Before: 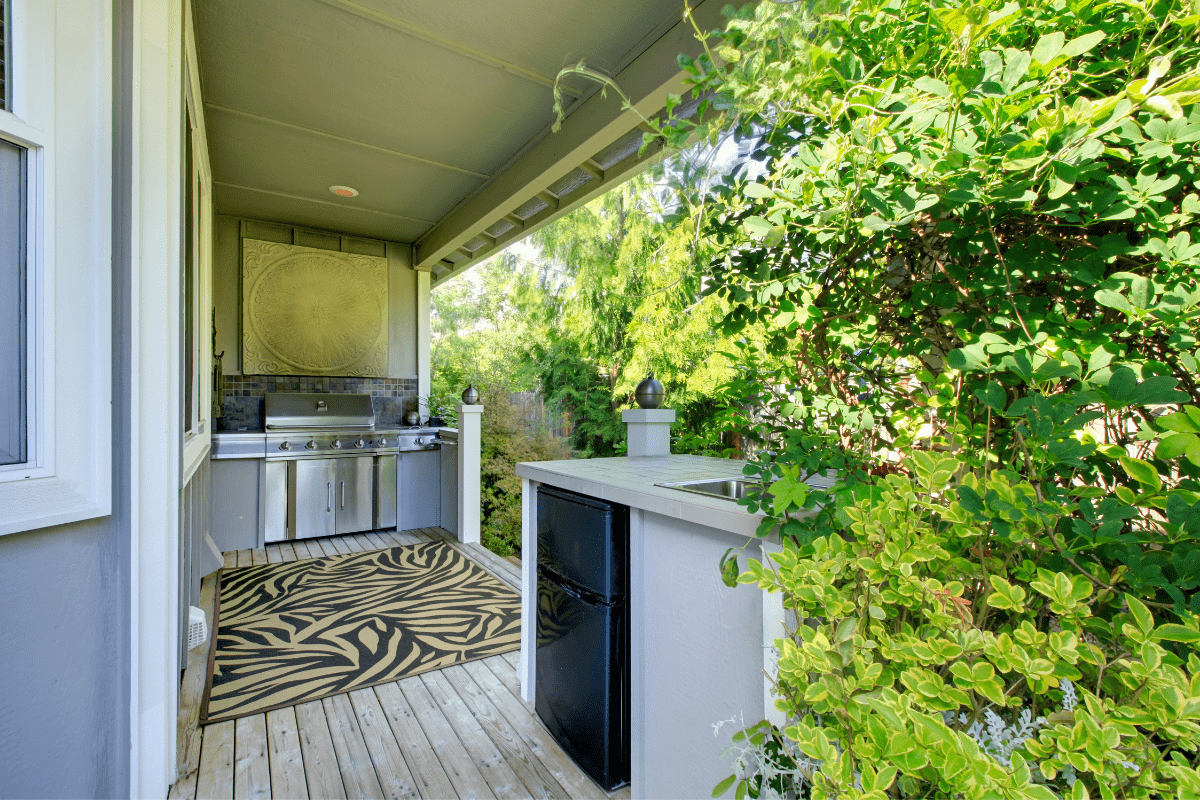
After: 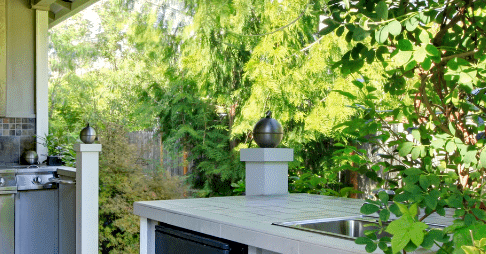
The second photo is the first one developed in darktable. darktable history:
contrast brightness saturation: saturation -0.064
crop: left 31.864%, top 32.626%, right 27.614%, bottom 35.578%
haze removal: compatibility mode true, adaptive false
